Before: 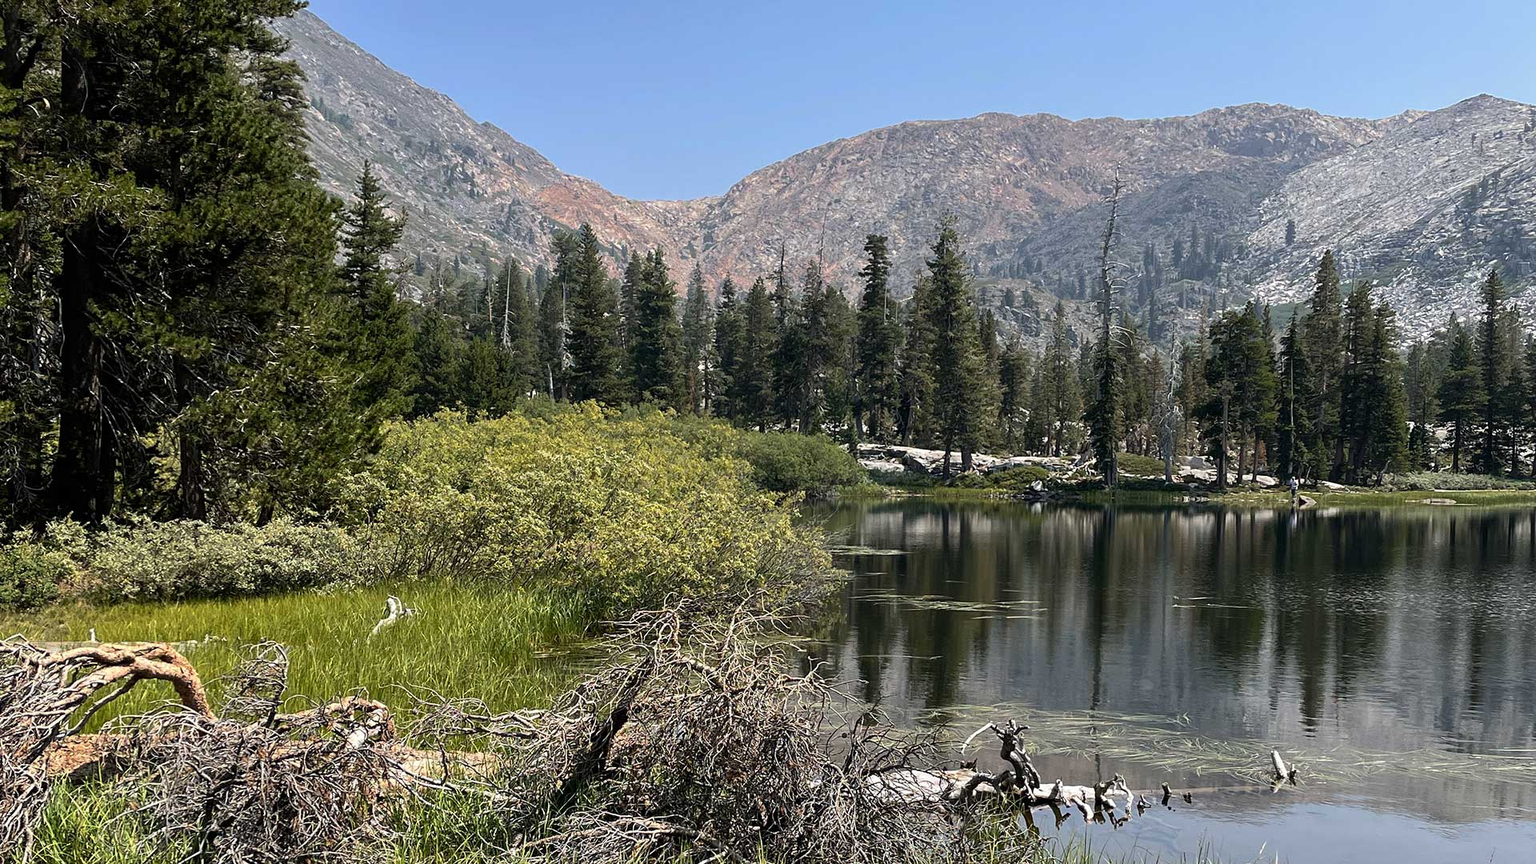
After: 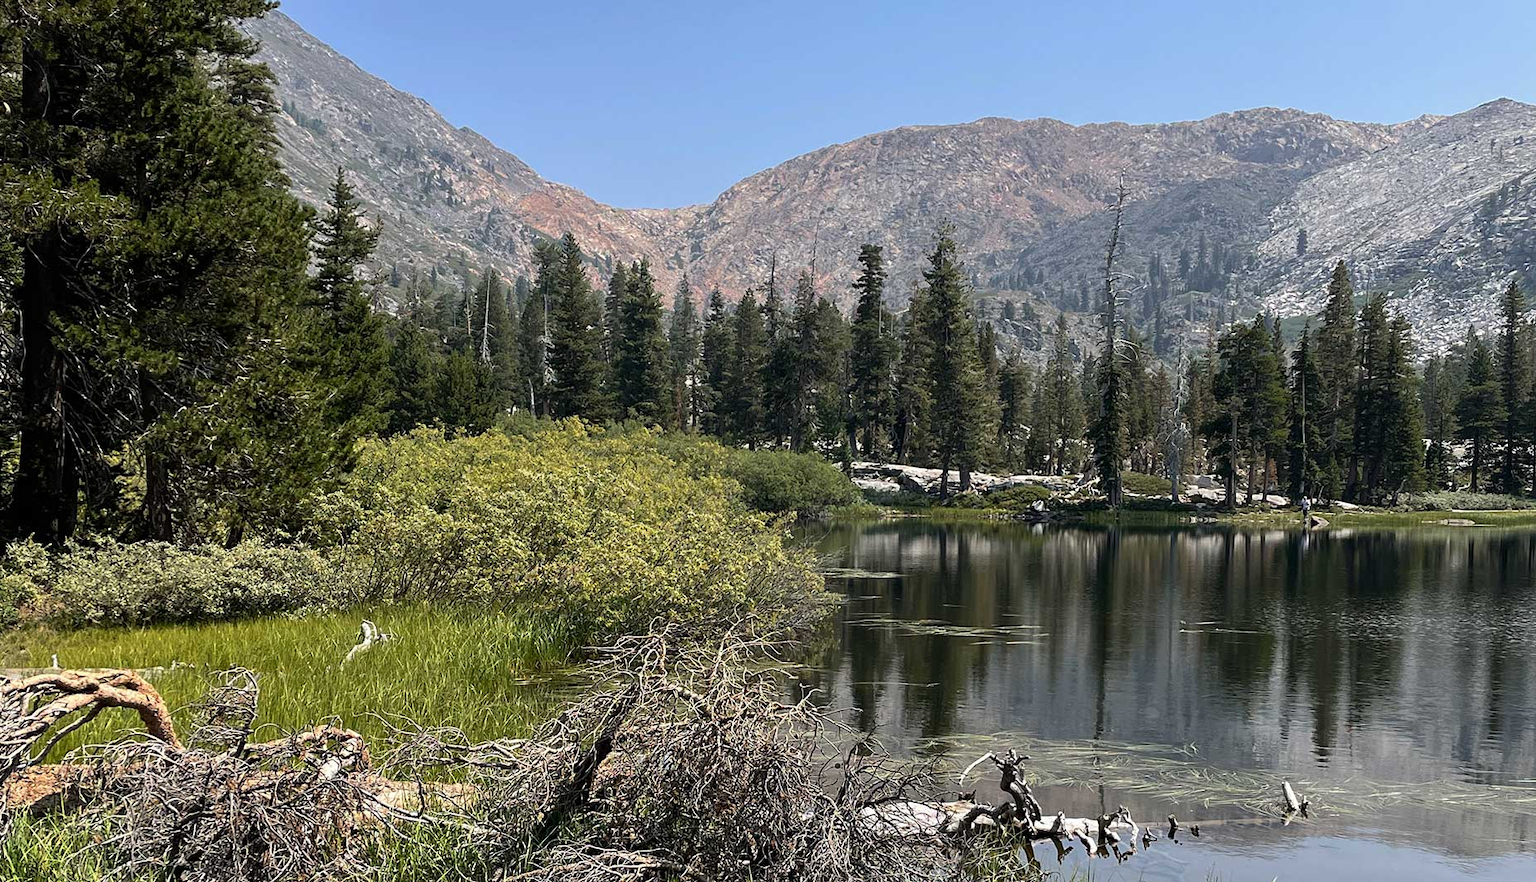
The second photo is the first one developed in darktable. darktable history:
crop and rotate: left 2.613%, right 1.306%, bottom 1.914%
